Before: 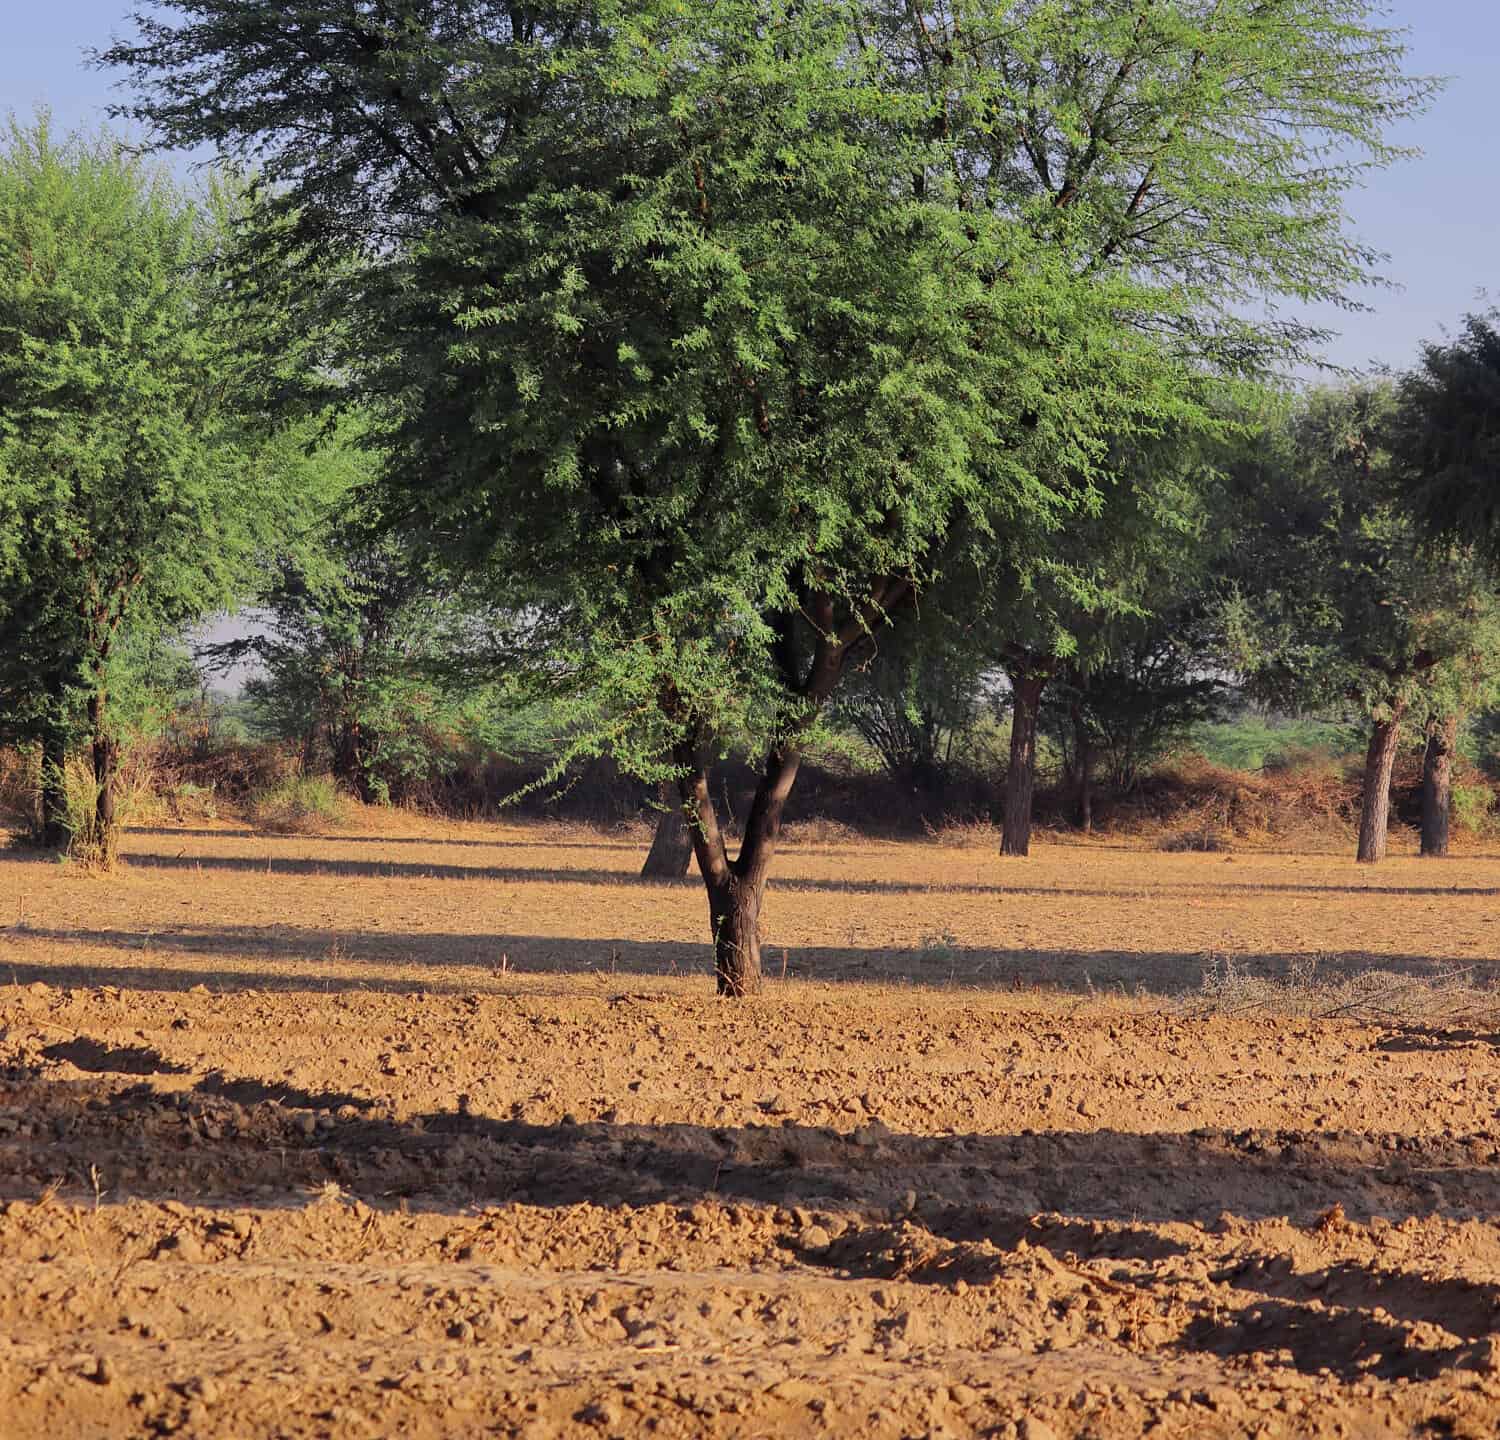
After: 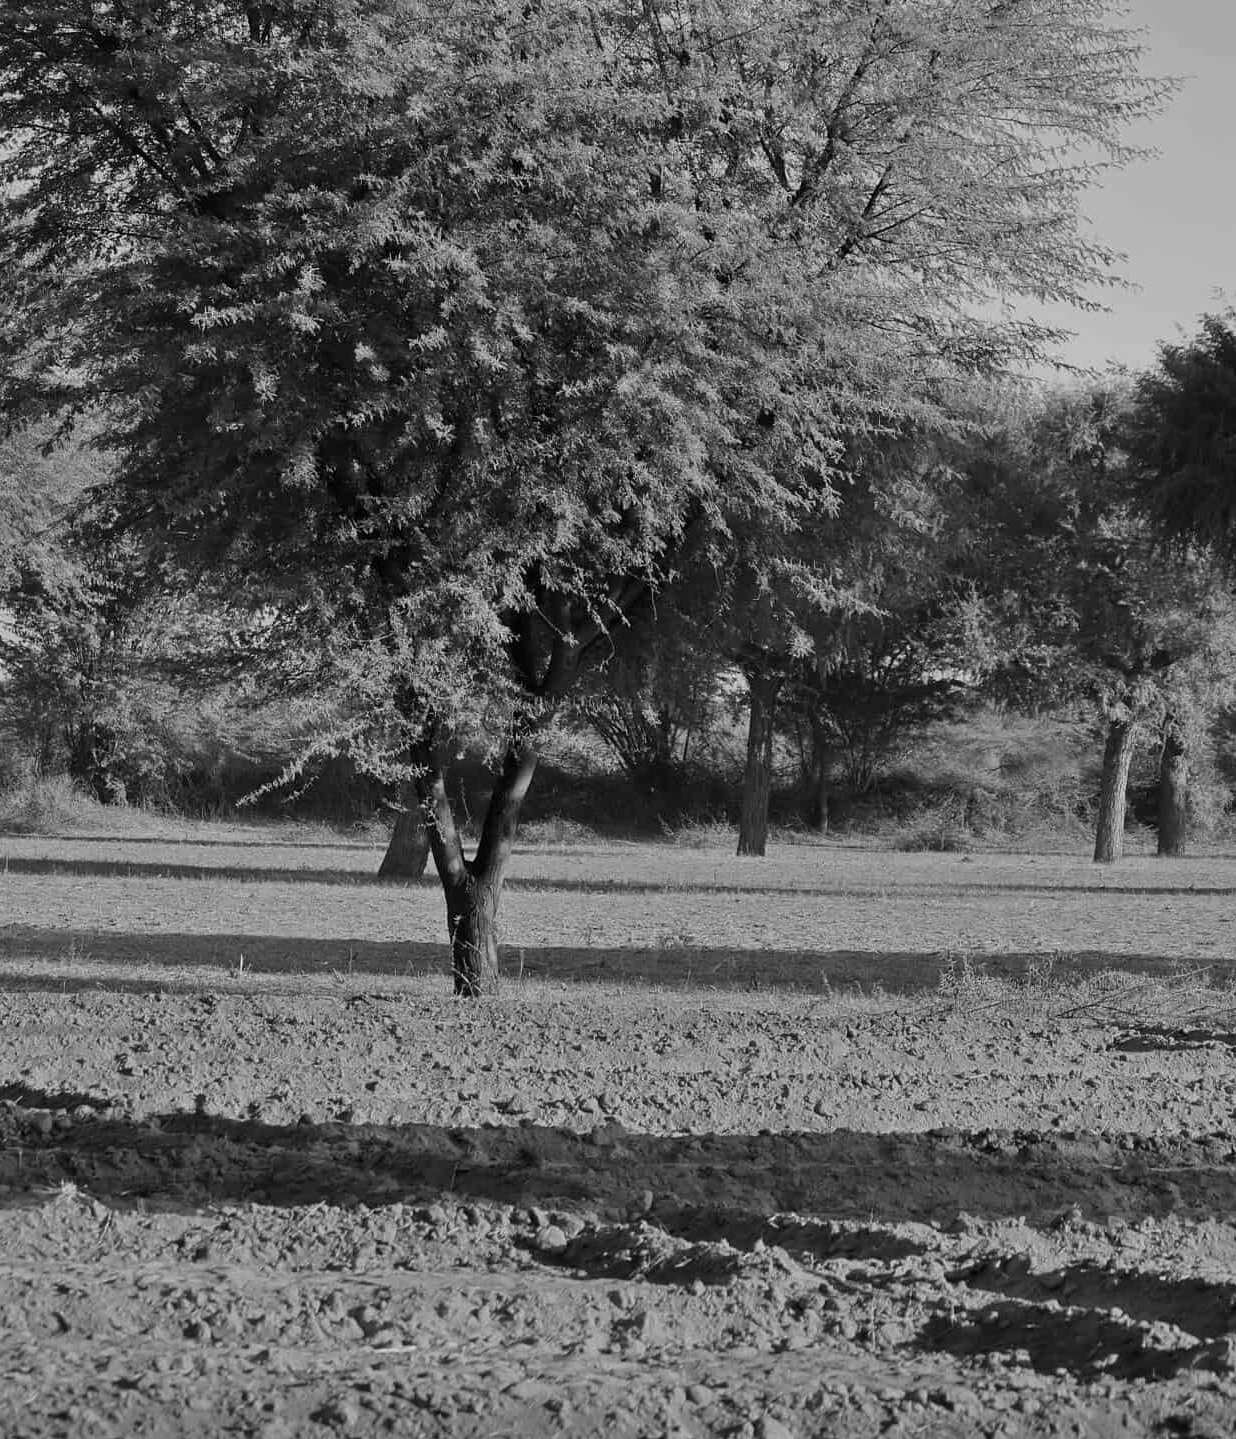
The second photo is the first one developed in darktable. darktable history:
monochrome: a 0, b 0, size 0.5, highlights 0.57
crop: left 17.582%, bottom 0.031%
